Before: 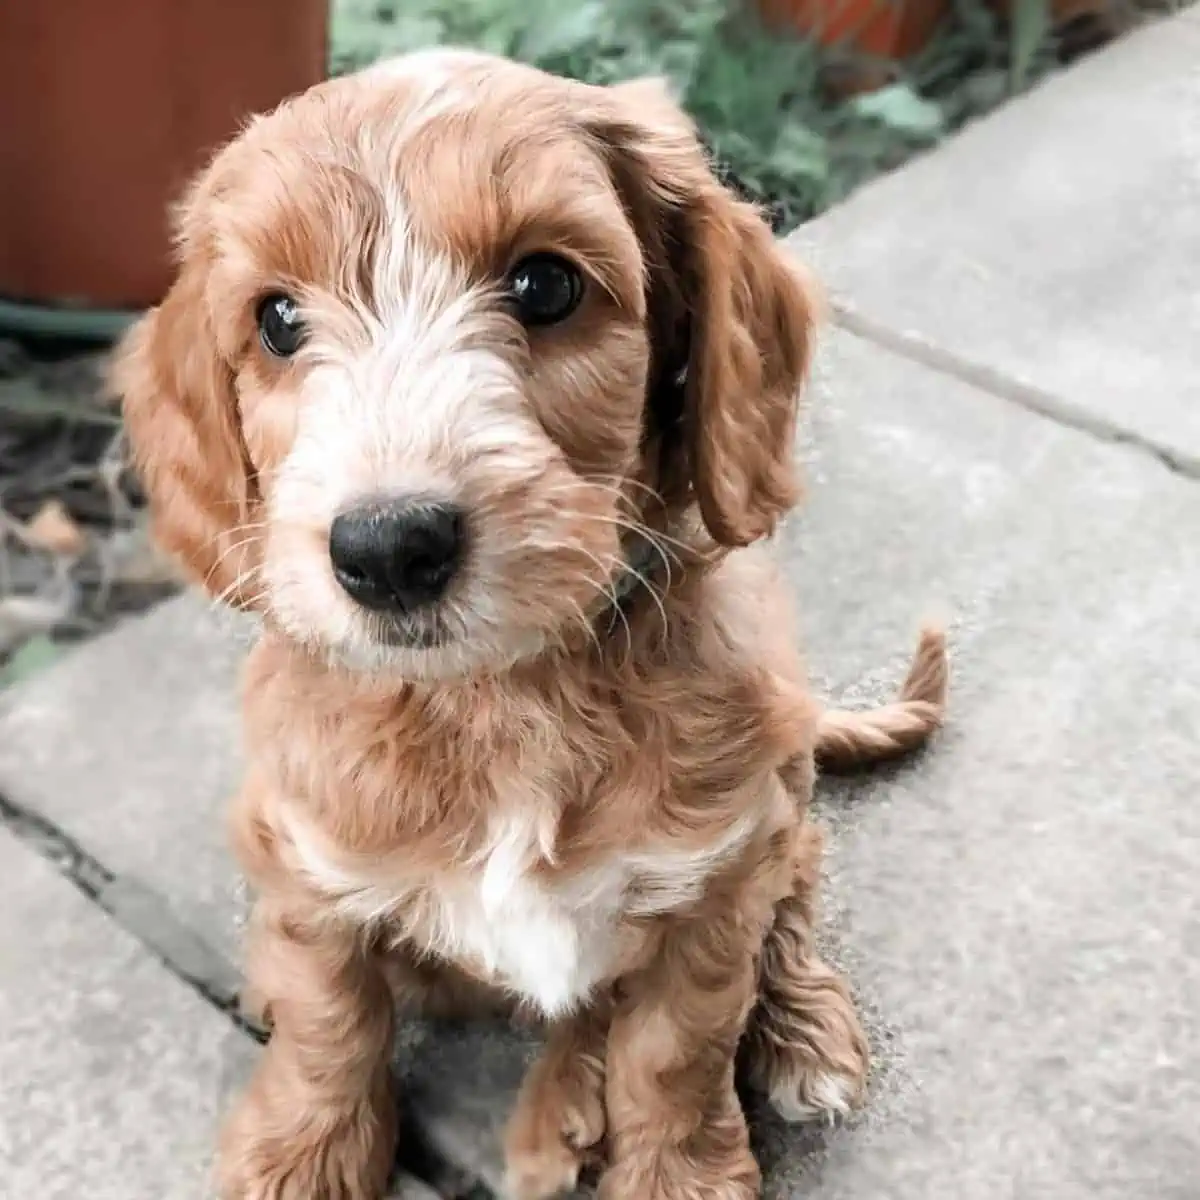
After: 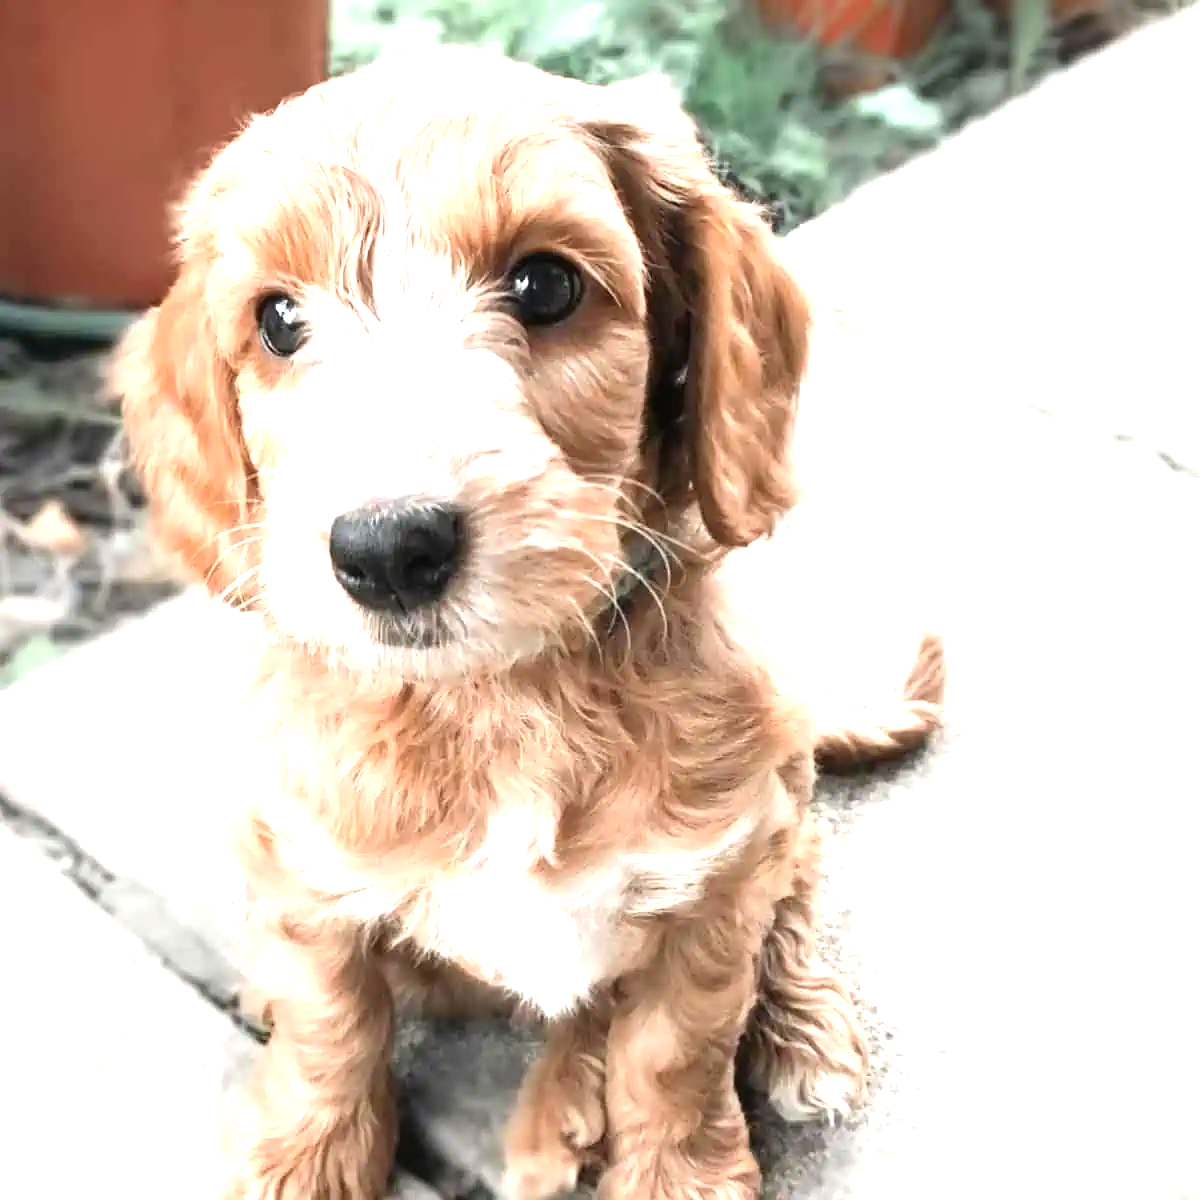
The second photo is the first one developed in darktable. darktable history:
contrast equalizer: octaves 7, y [[0.6 ×6], [0.55 ×6], [0 ×6], [0 ×6], [0 ×6]], mix -0.2
exposure: black level correction 0, exposure 1.2 EV, compensate exposure bias true, compensate highlight preservation false
